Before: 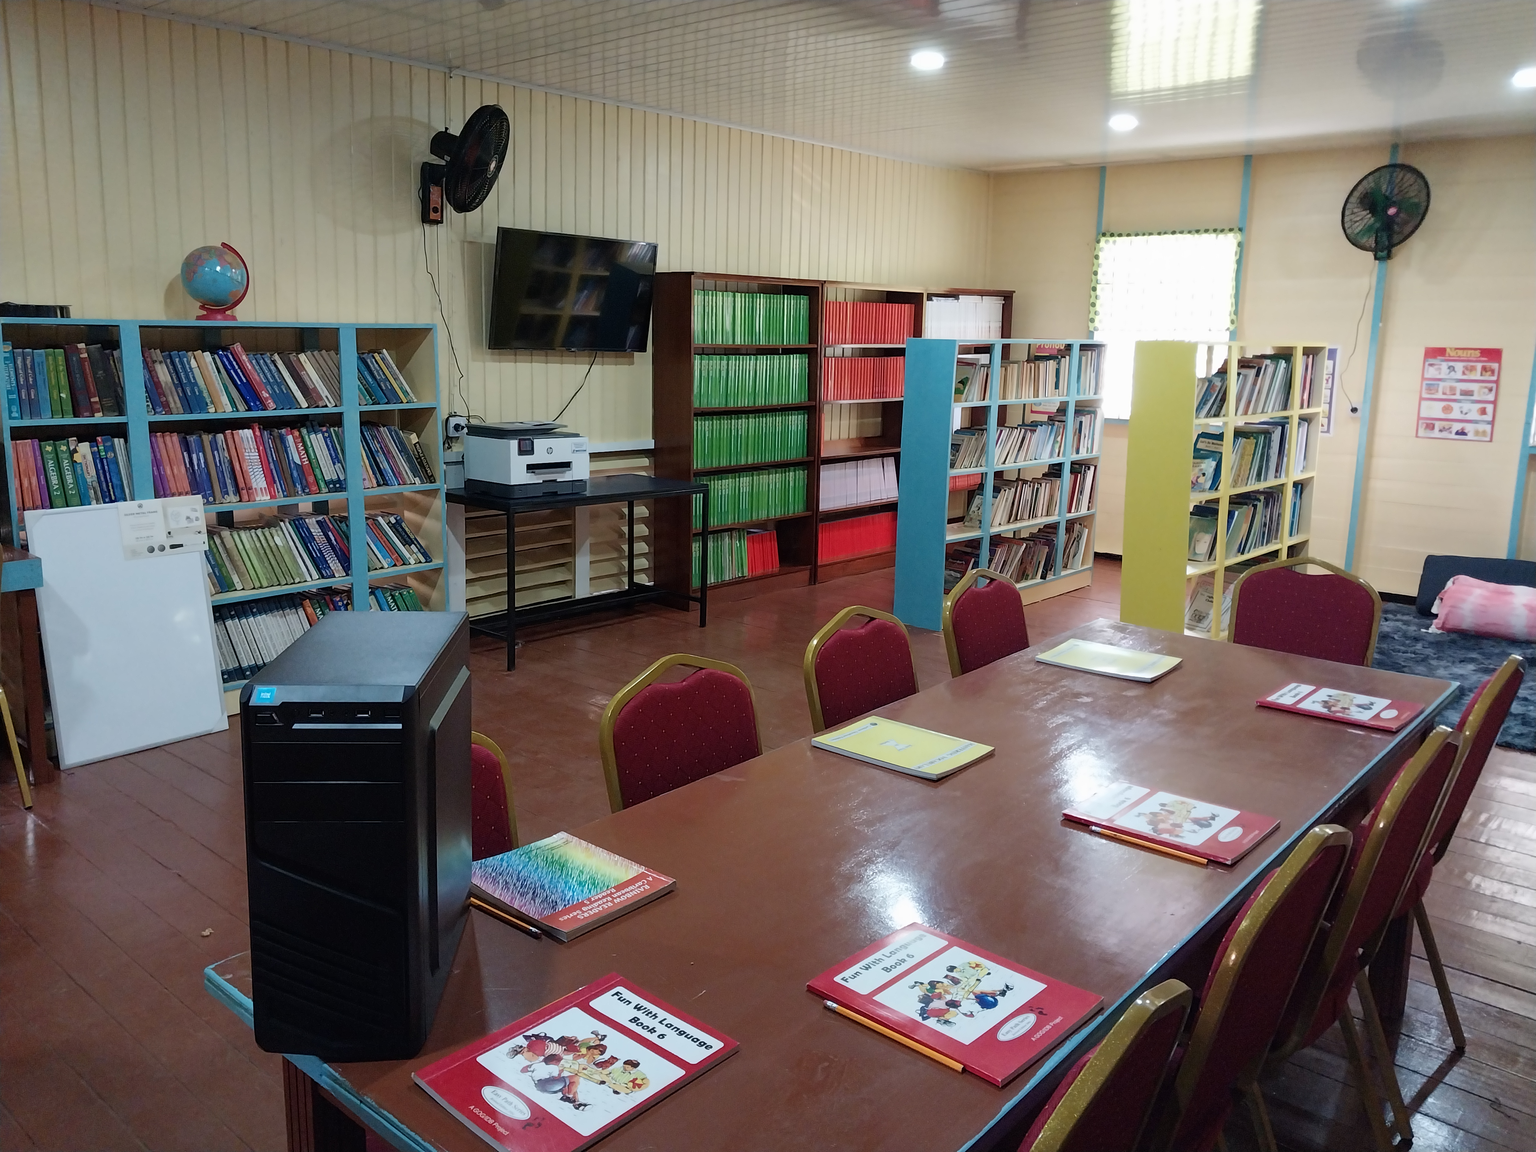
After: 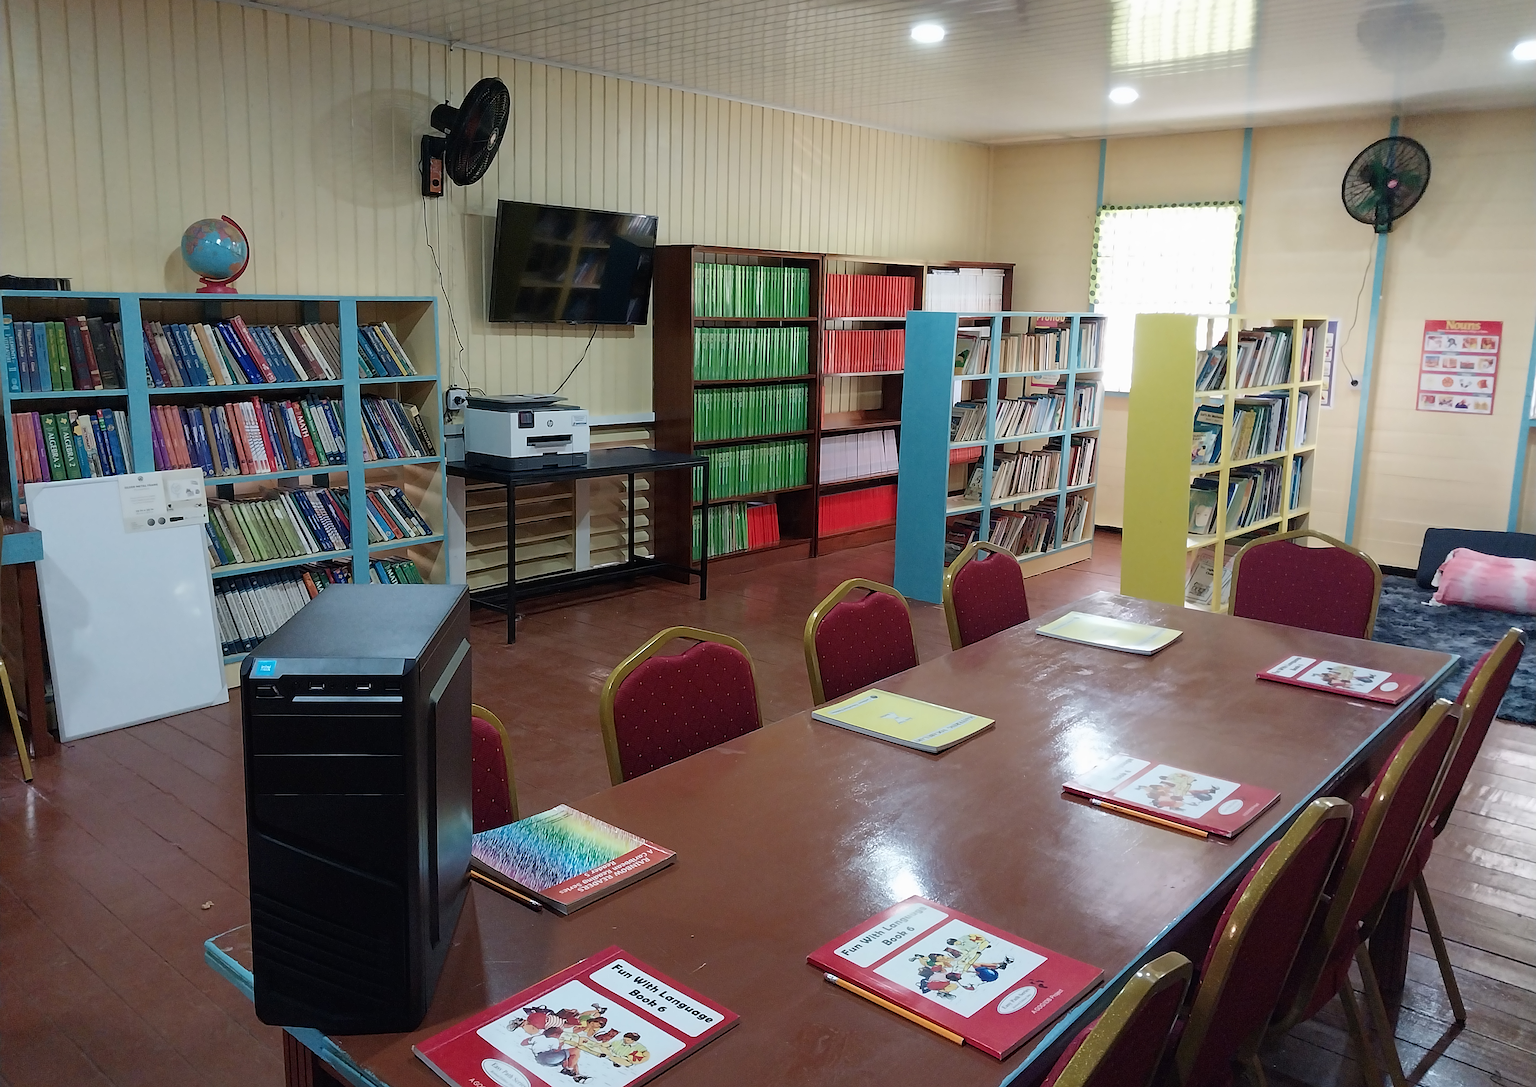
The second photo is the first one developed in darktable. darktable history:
sharpen: on, module defaults
crop and rotate: top 2.391%, bottom 3.212%
